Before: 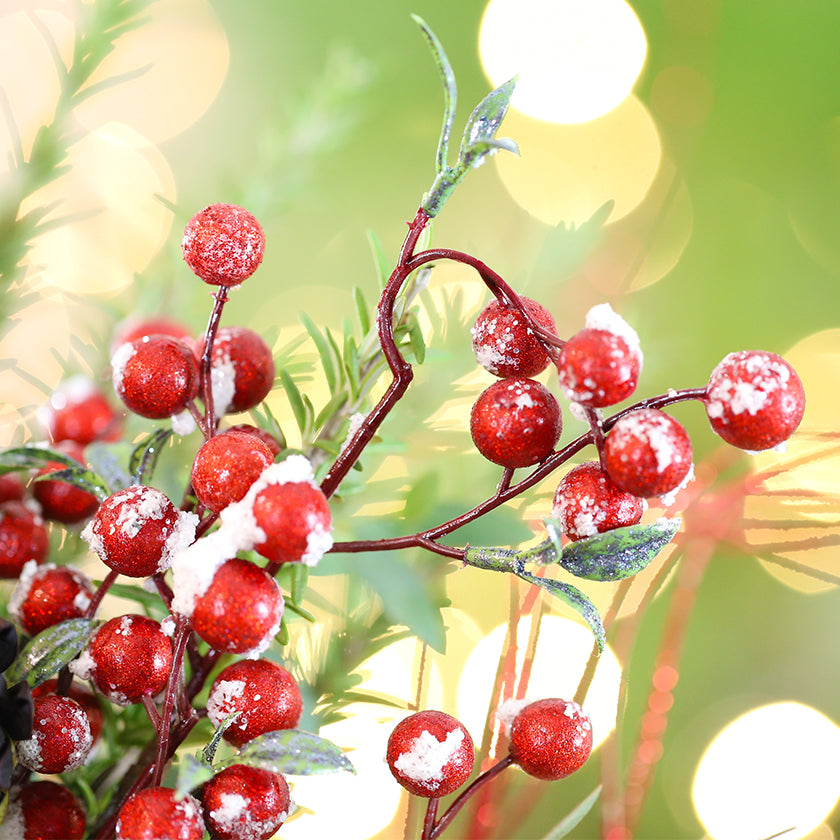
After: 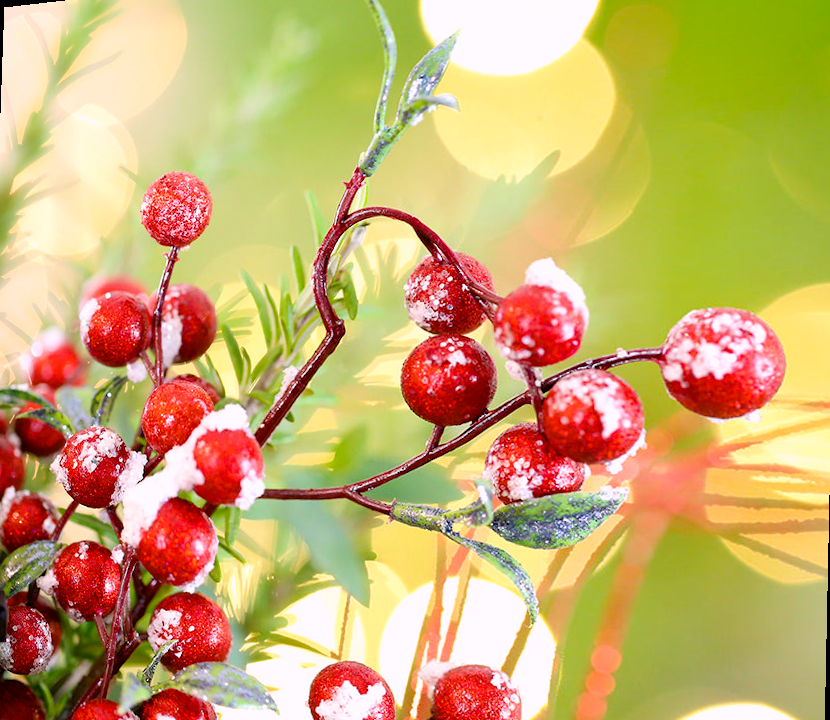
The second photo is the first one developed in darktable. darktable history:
color balance rgb: shadows lift › chroma 2%, shadows lift › hue 217.2°, power › chroma 0.25%, power › hue 60°, highlights gain › chroma 1.5%, highlights gain › hue 309.6°, global offset › luminance -0.5%, perceptual saturation grading › global saturation 15%, global vibrance 20%
rotate and perspective: rotation 1.69°, lens shift (vertical) -0.023, lens shift (horizontal) -0.291, crop left 0.025, crop right 0.988, crop top 0.092, crop bottom 0.842
